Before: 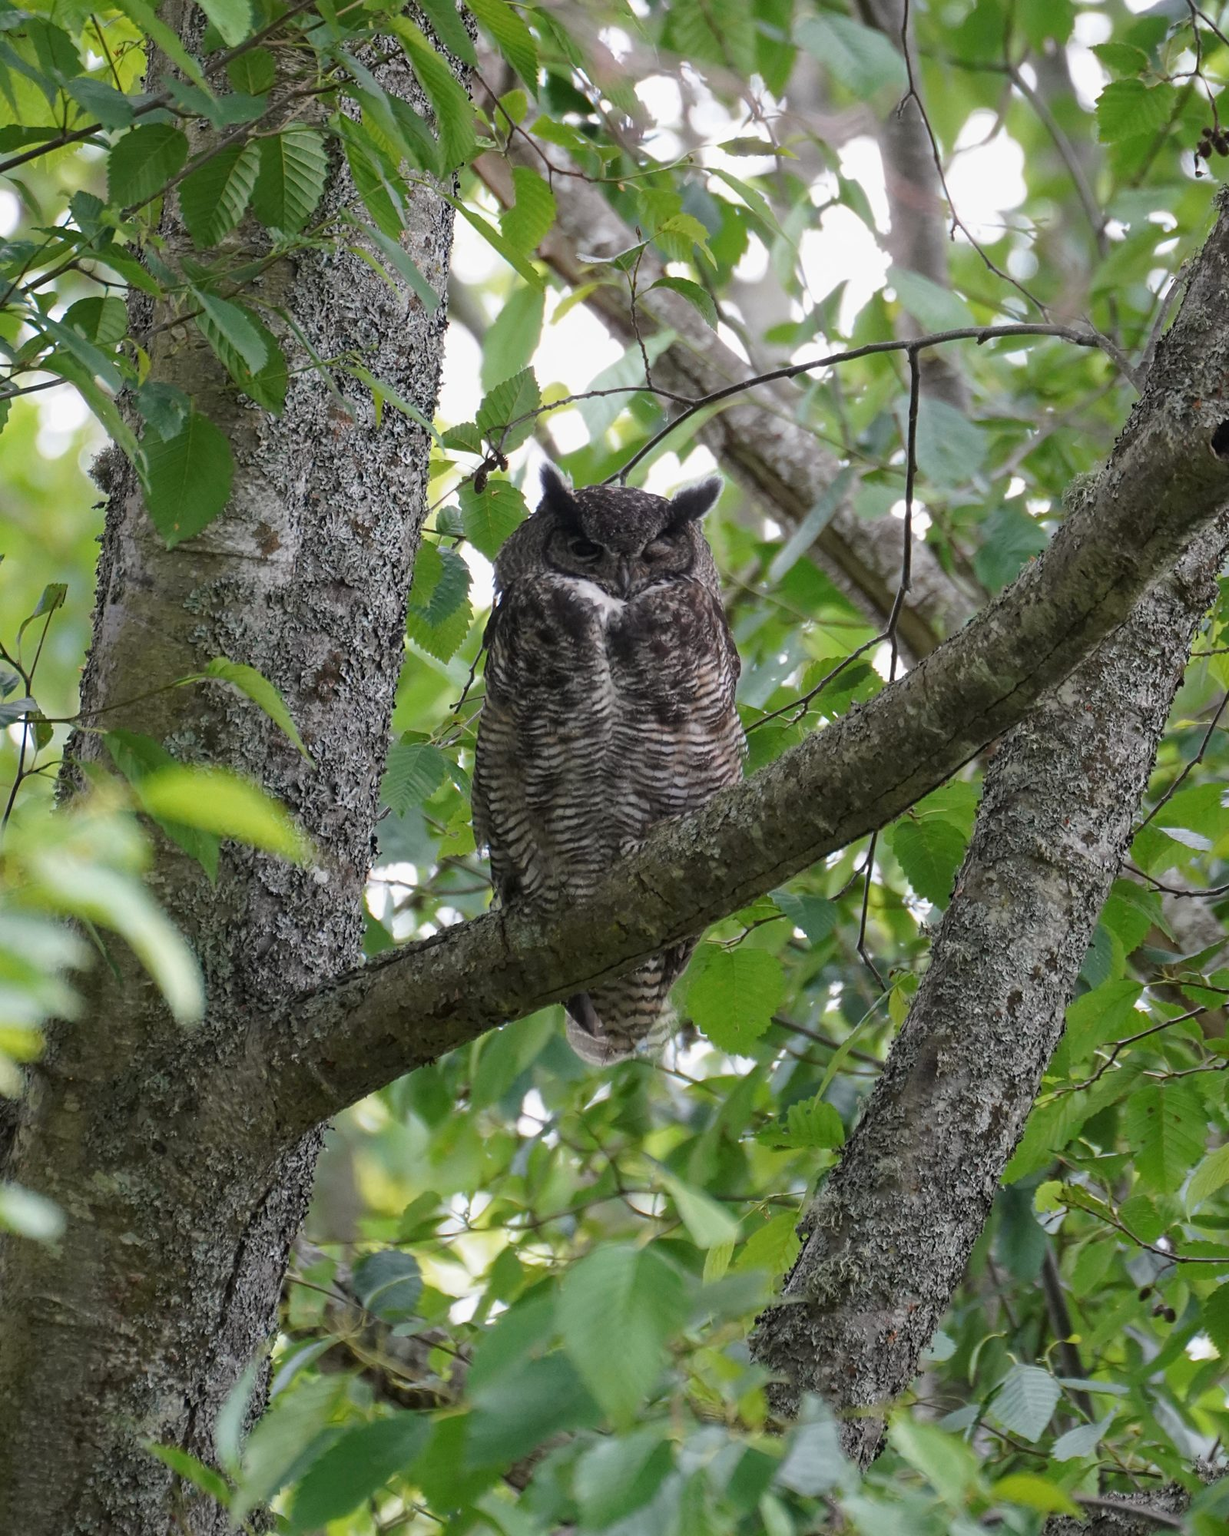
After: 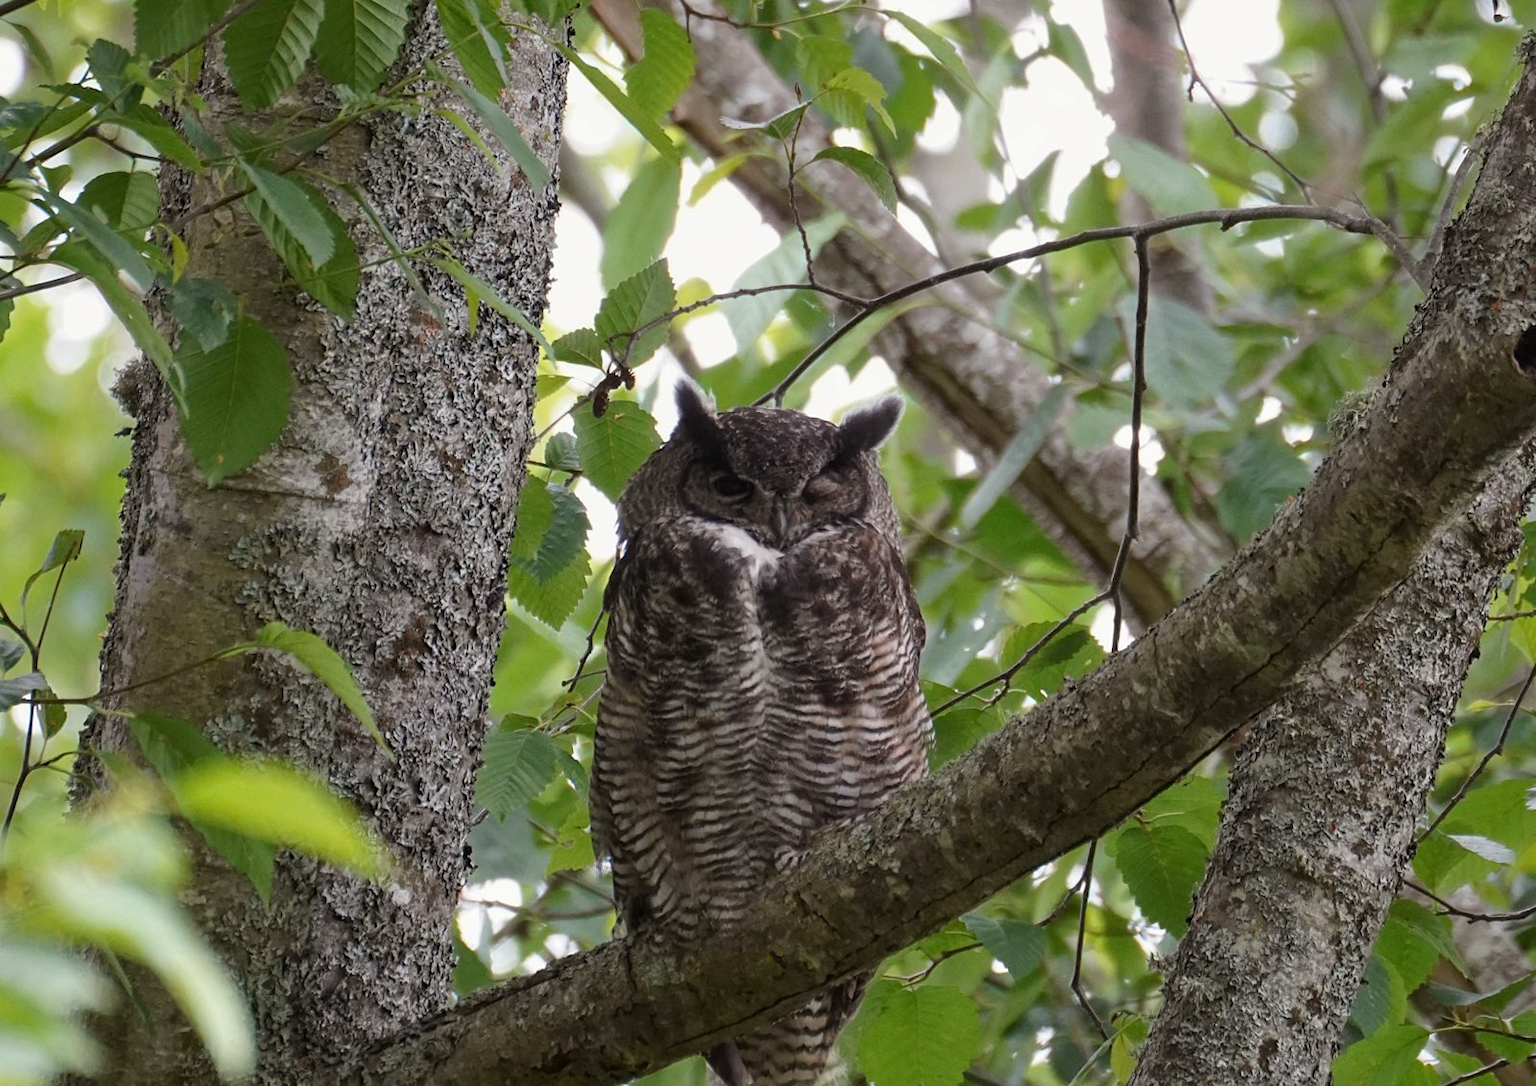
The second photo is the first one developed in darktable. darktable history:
color balance rgb: power › luminance -3.759%, power › chroma 0.586%, power › hue 41.53°, linear chroma grading › shadows -7.125%, linear chroma grading › highlights -7.624%, linear chroma grading › global chroma -10.028%, linear chroma grading › mid-tones -8.418%, perceptual saturation grading › global saturation 19.773%, global vibrance 14.839%
crop and rotate: top 10.448%, bottom 32.924%
